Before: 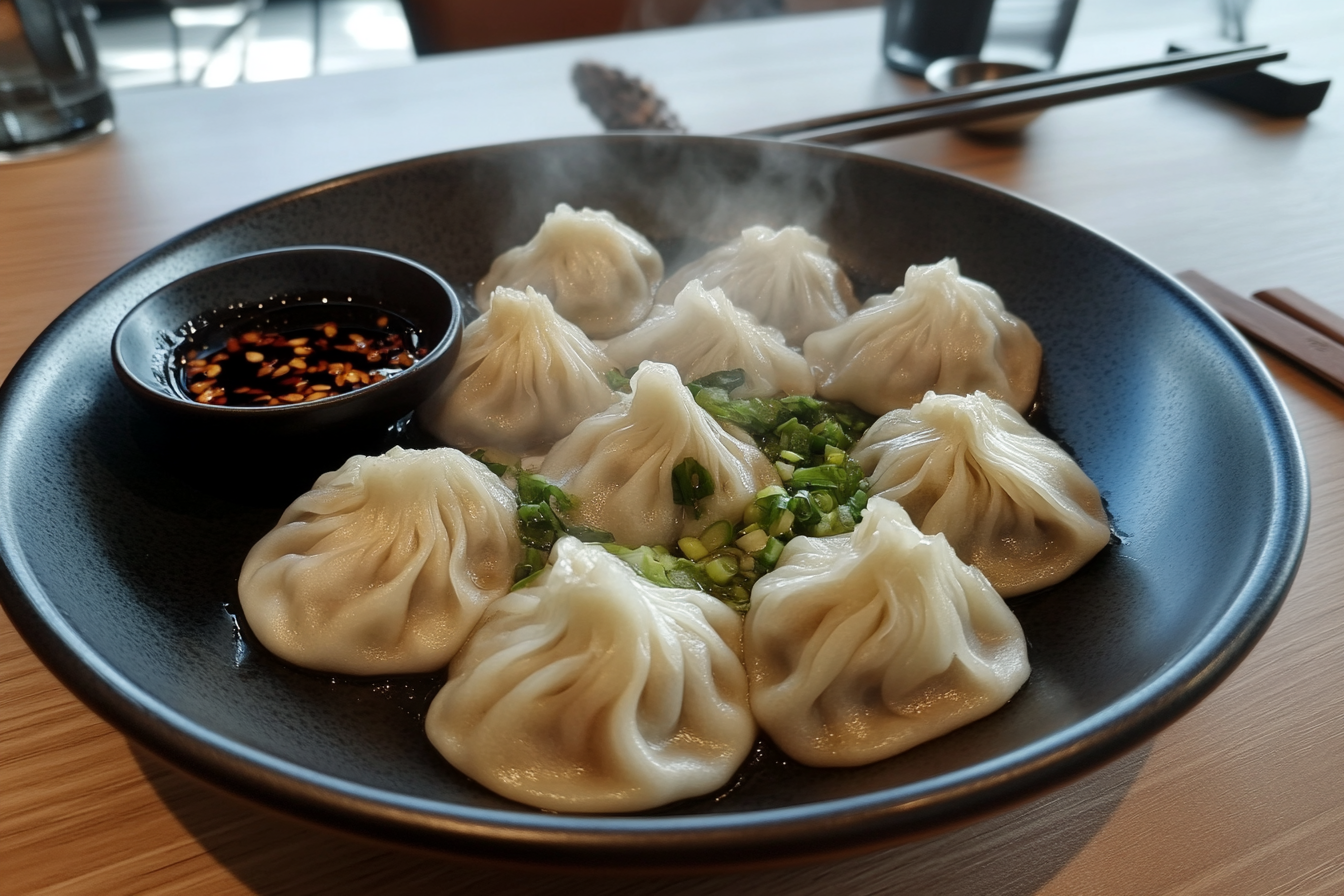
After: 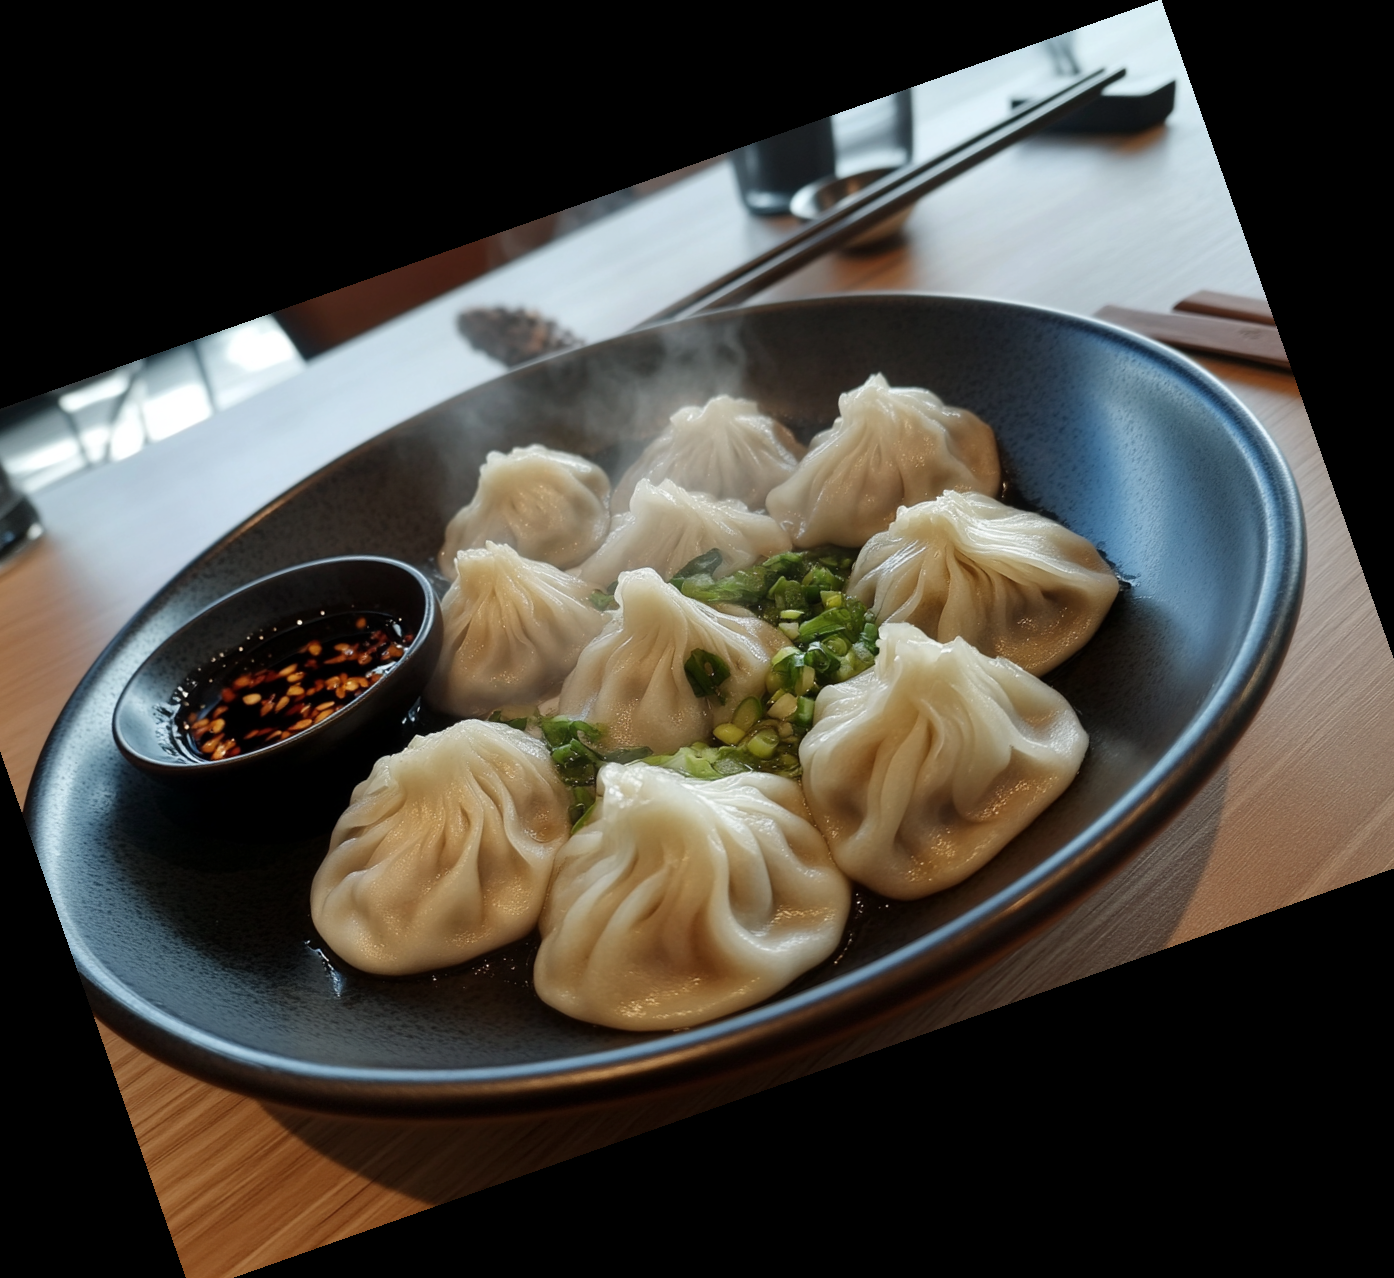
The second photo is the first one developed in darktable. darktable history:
crop and rotate: angle 19.43°, left 6.812%, right 4.125%, bottom 1.087%
